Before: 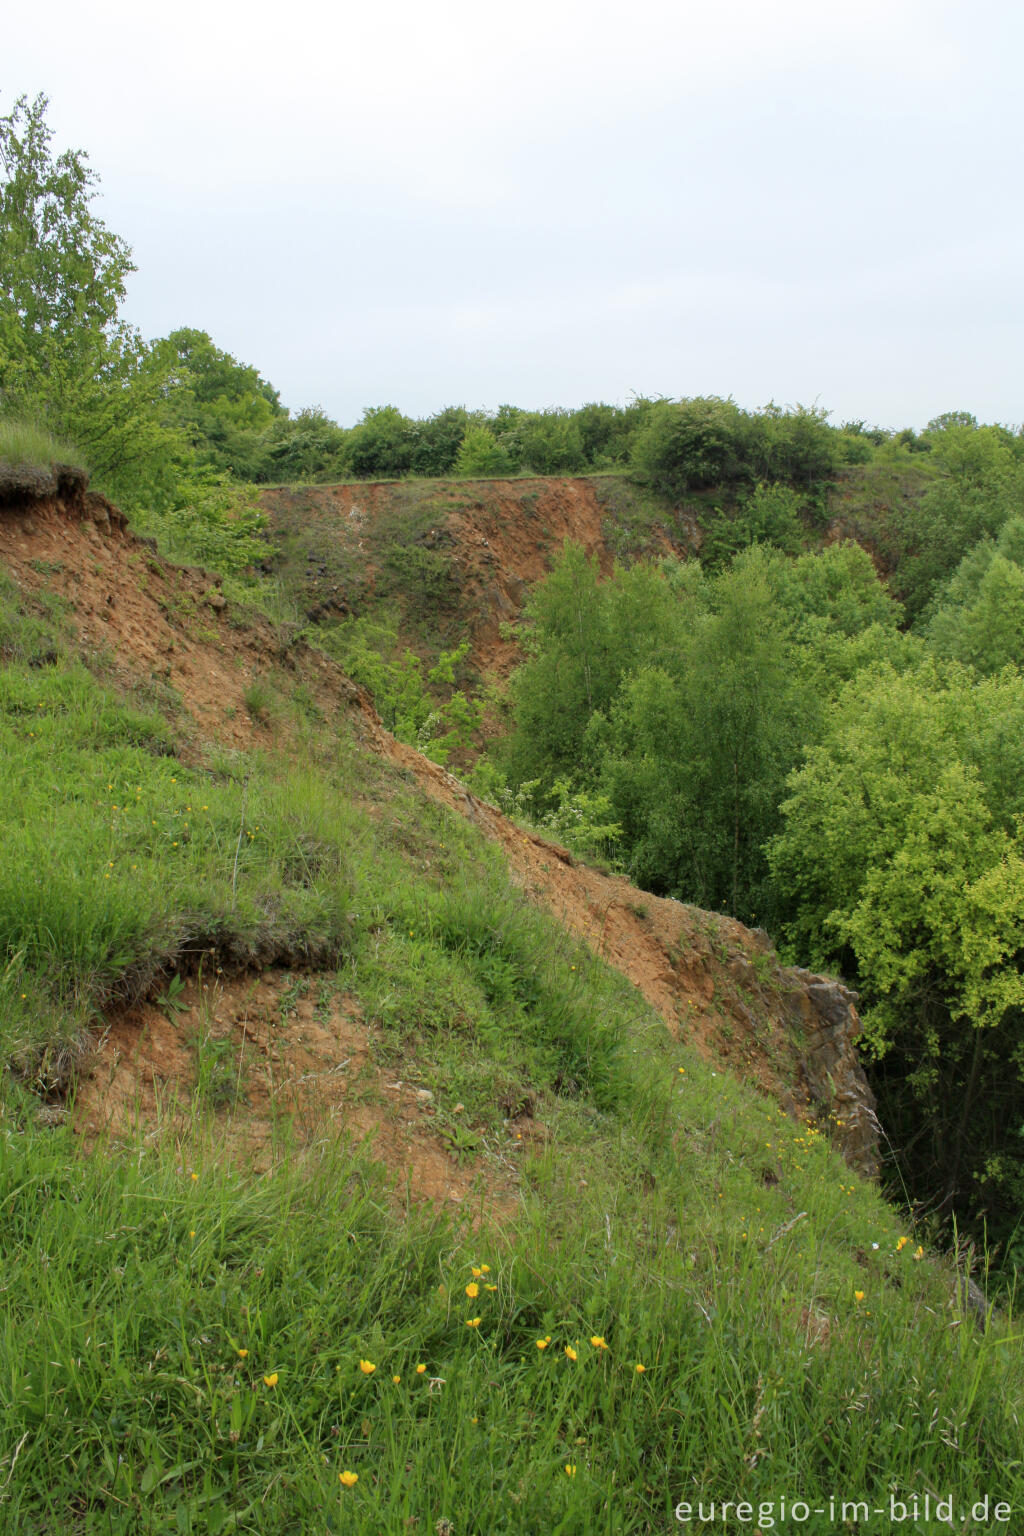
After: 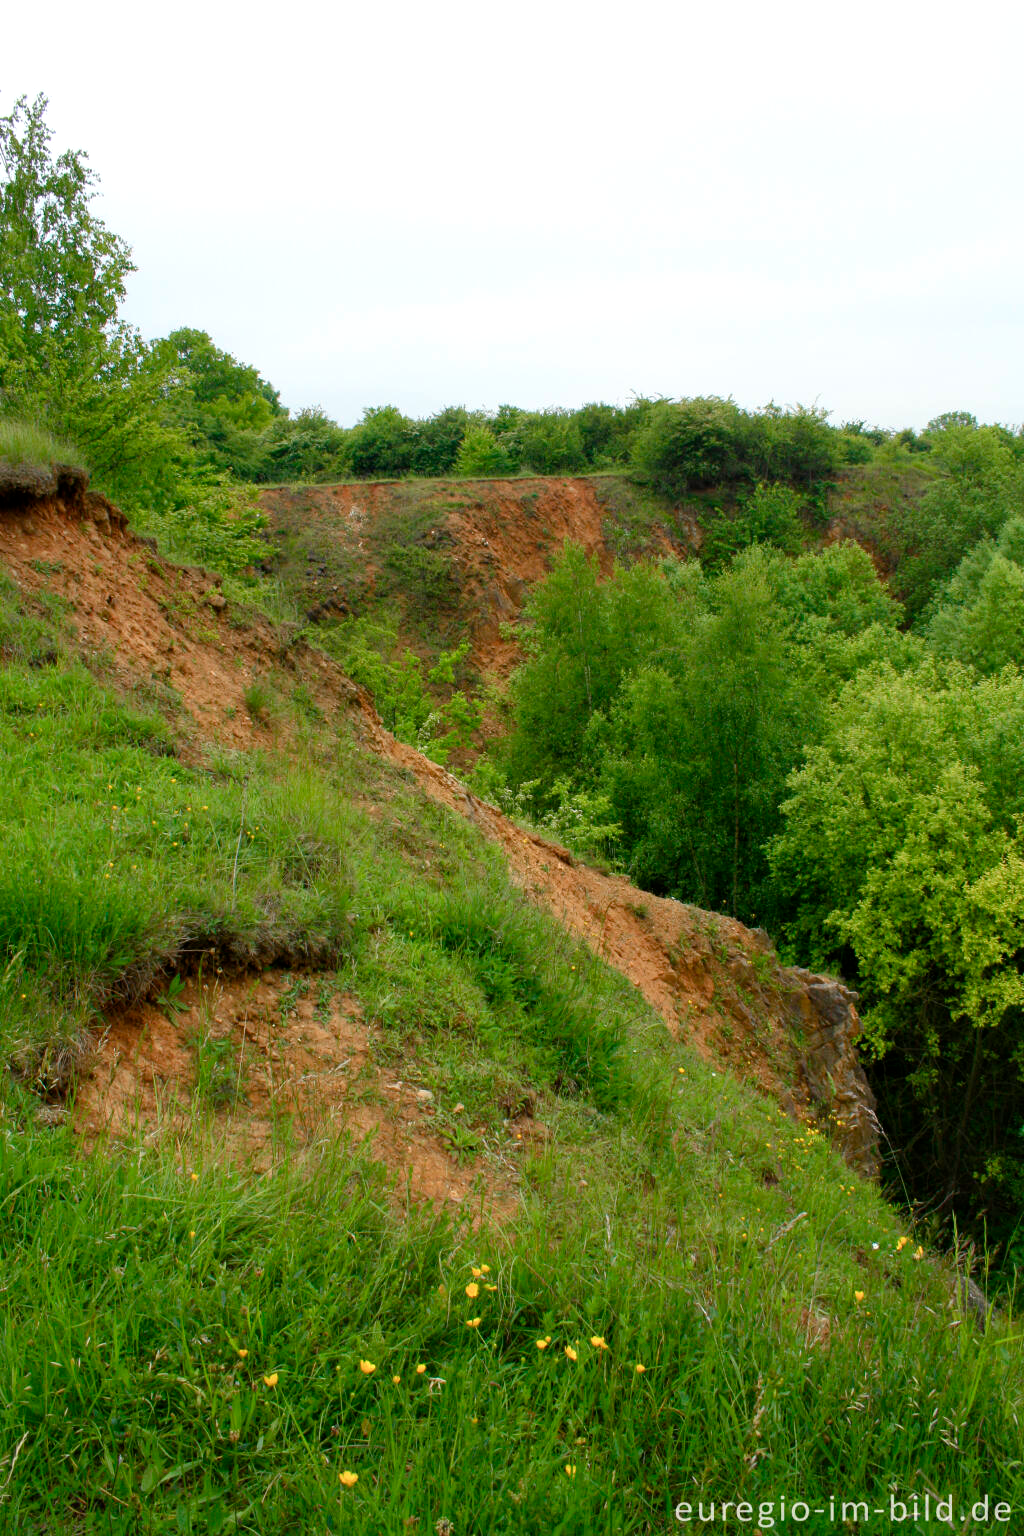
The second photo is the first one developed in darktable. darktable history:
color balance rgb: highlights gain › chroma 1.116%, highlights gain › hue 60.26°, perceptual saturation grading › global saturation 0.341%, perceptual saturation grading › highlights -25.863%, perceptual saturation grading › shadows 29.483%, perceptual brilliance grading › highlights 5.526%, perceptual brilliance grading › shadows -9.524%, global vibrance 30.143%
